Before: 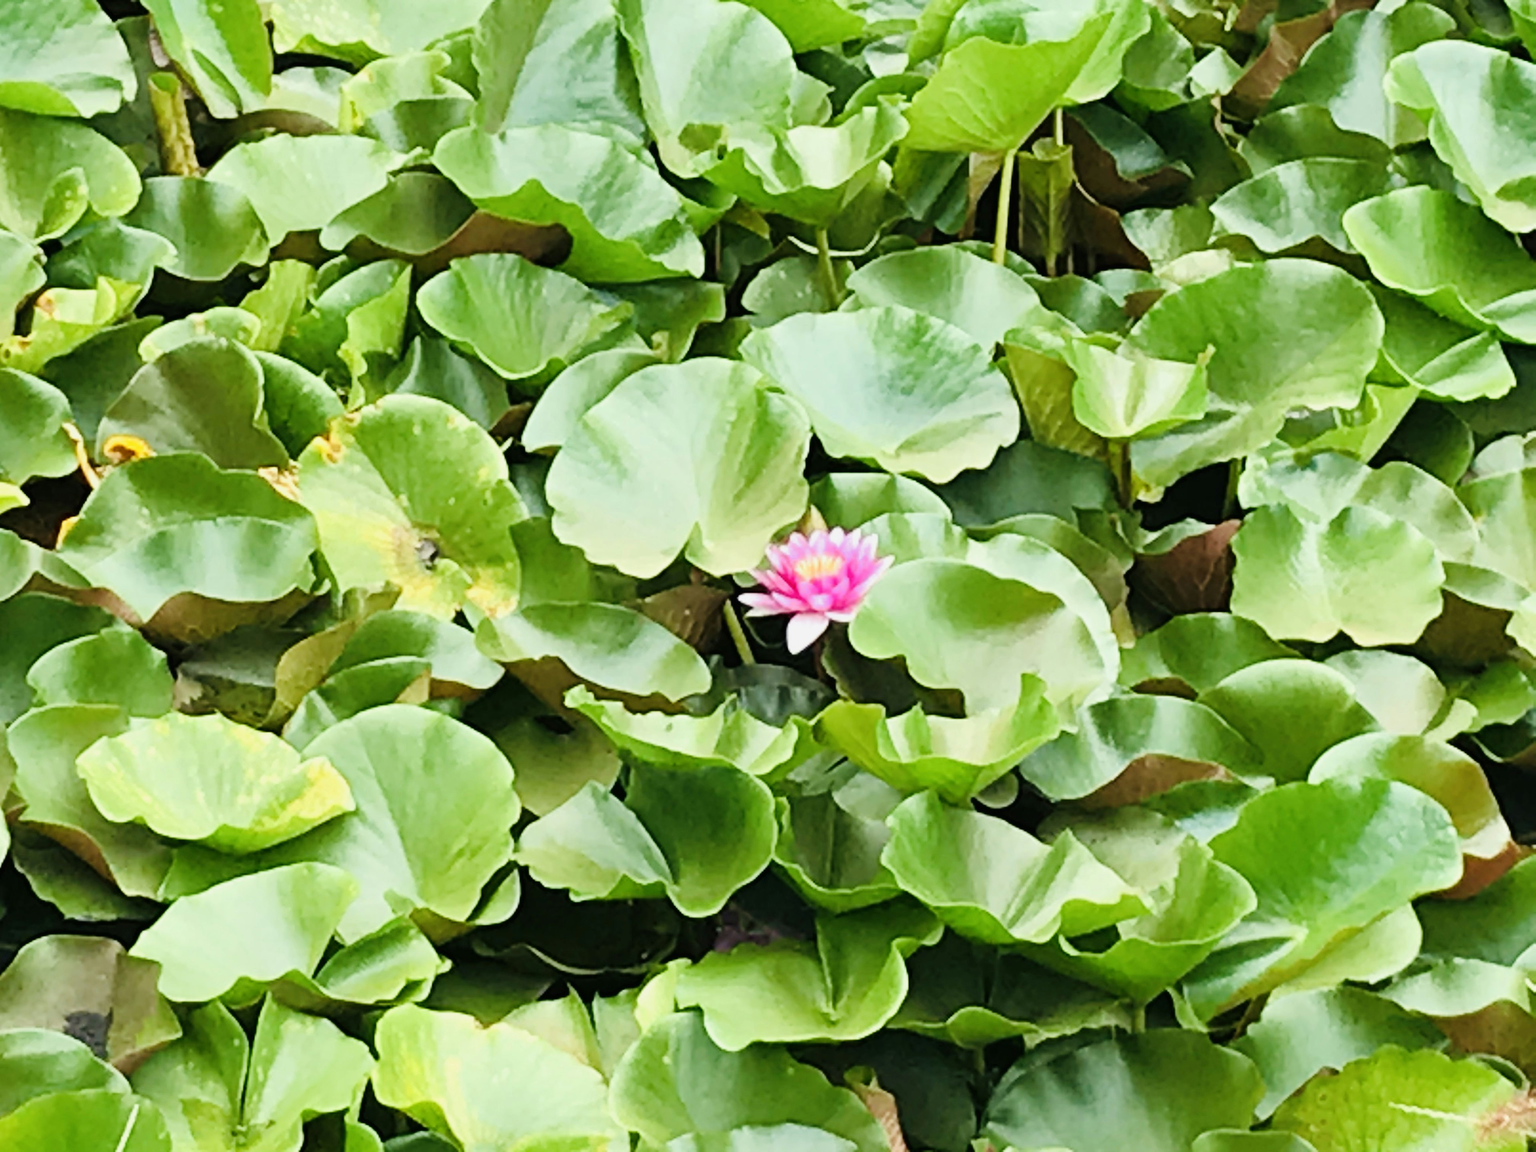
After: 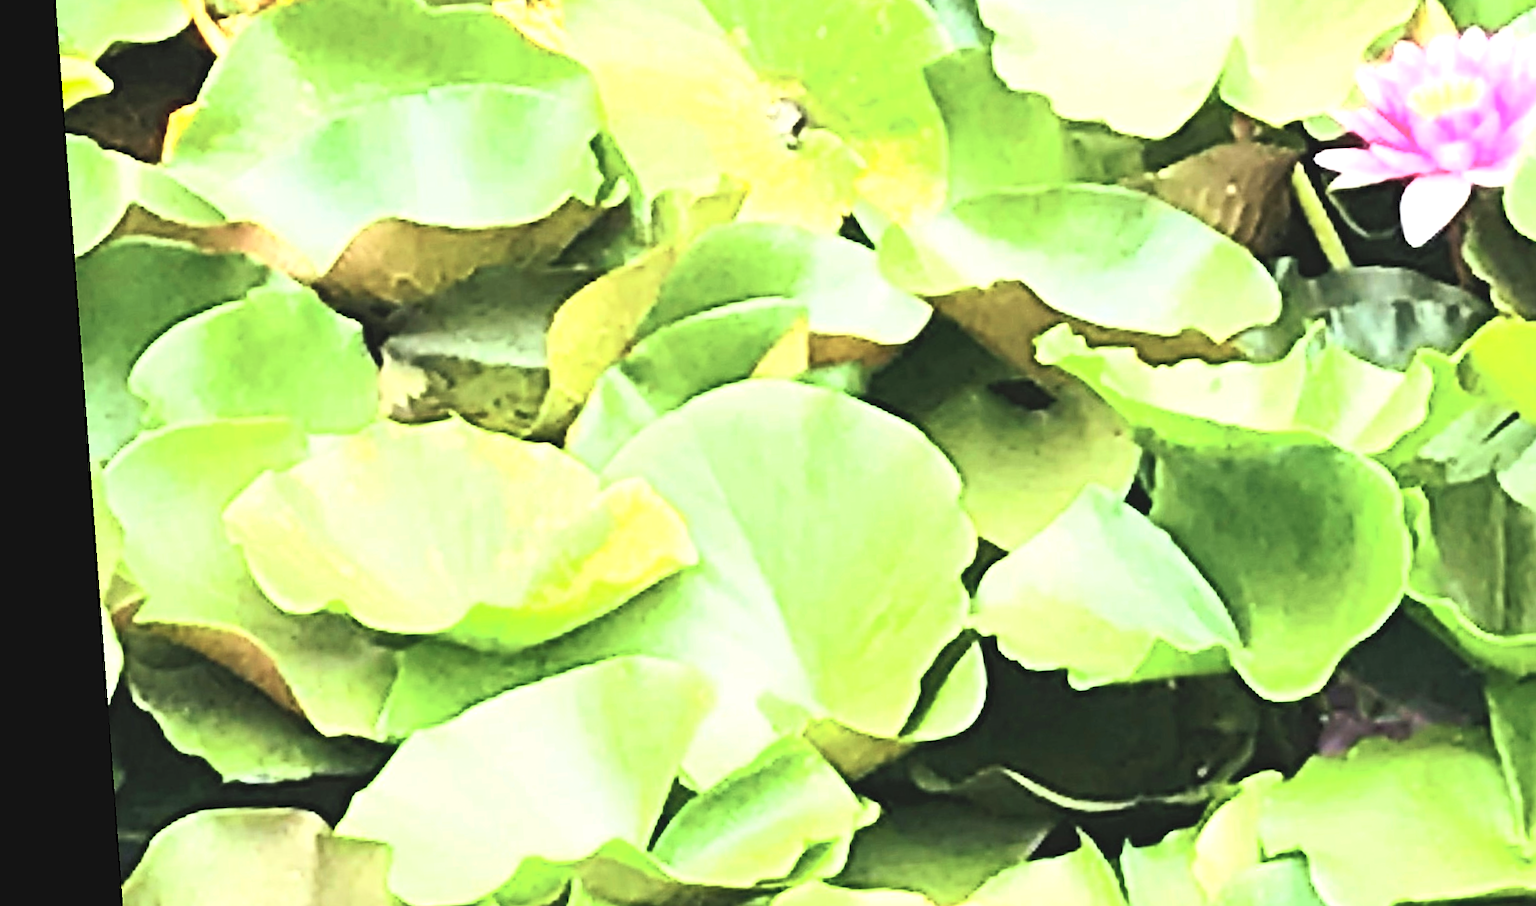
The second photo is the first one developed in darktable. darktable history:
crop: top 44.483%, right 43.593%, bottom 12.892%
exposure: black level correction 0, exposure 0.7 EV, compensate exposure bias true, compensate highlight preservation false
tone curve: curves: ch0 [(0, 0) (0.003, 0.051) (0.011, 0.054) (0.025, 0.056) (0.044, 0.07) (0.069, 0.092) (0.1, 0.119) (0.136, 0.149) (0.177, 0.189) (0.224, 0.231) (0.277, 0.278) (0.335, 0.329) (0.399, 0.386) (0.468, 0.454) (0.543, 0.524) (0.623, 0.603) (0.709, 0.687) (0.801, 0.776) (0.898, 0.878) (1, 1)], preserve colors none
rotate and perspective: rotation -4.25°, automatic cropping off
sharpen: on, module defaults
contrast brightness saturation: contrast 0.39, brightness 0.53
levels: levels [0, 0.476, 0.951]
